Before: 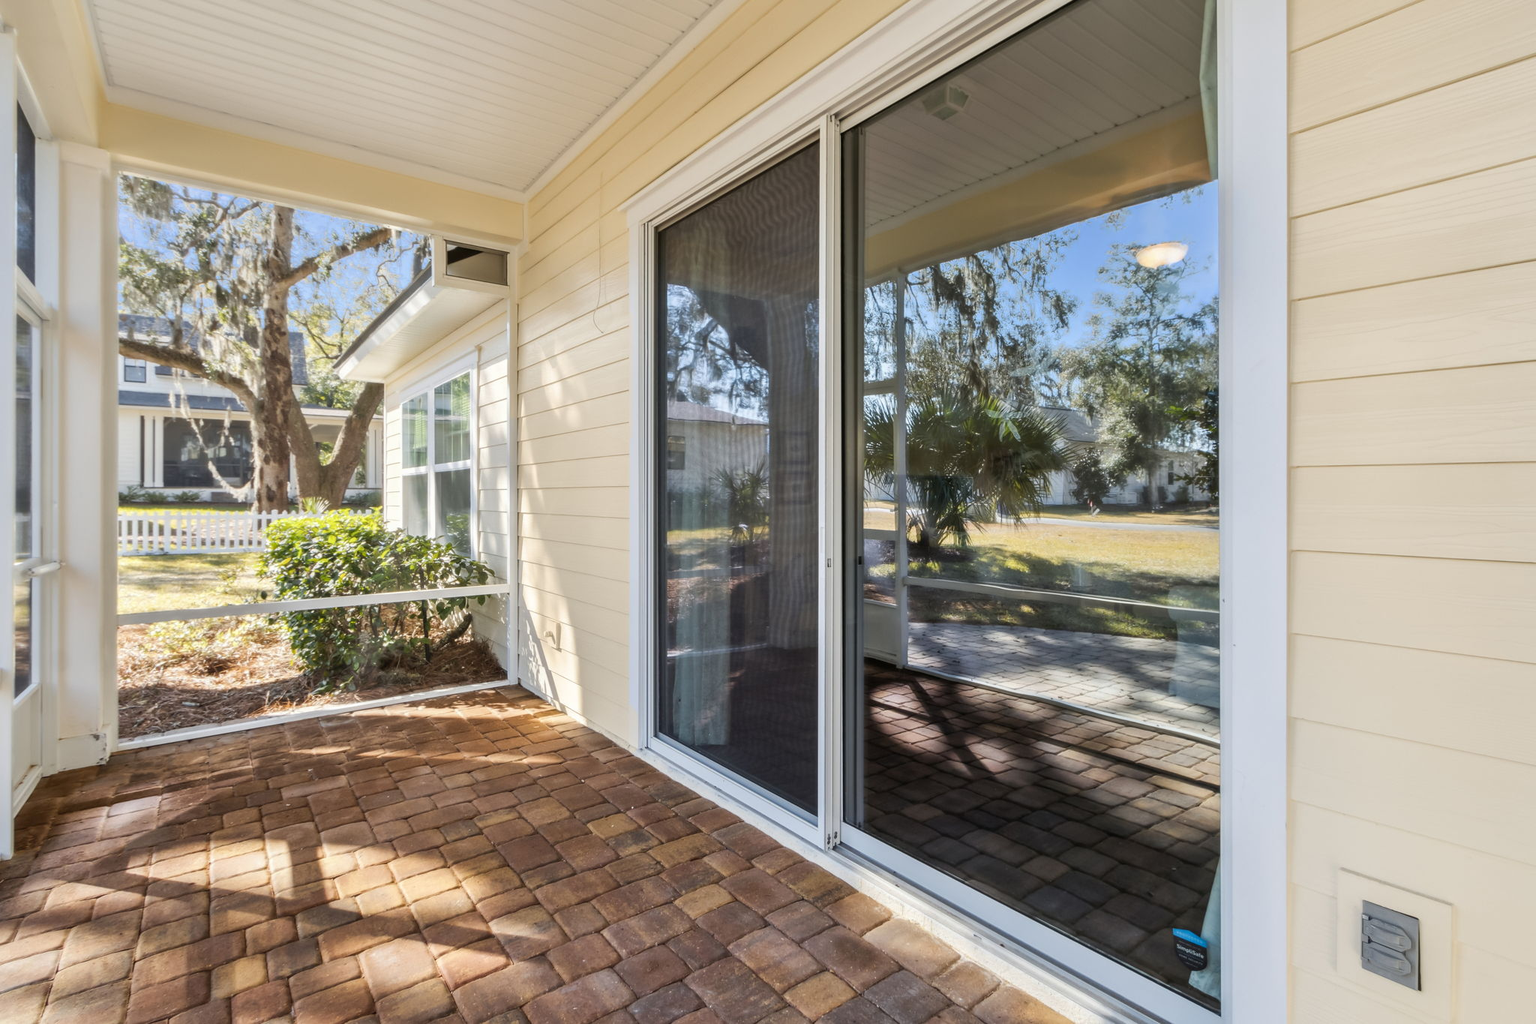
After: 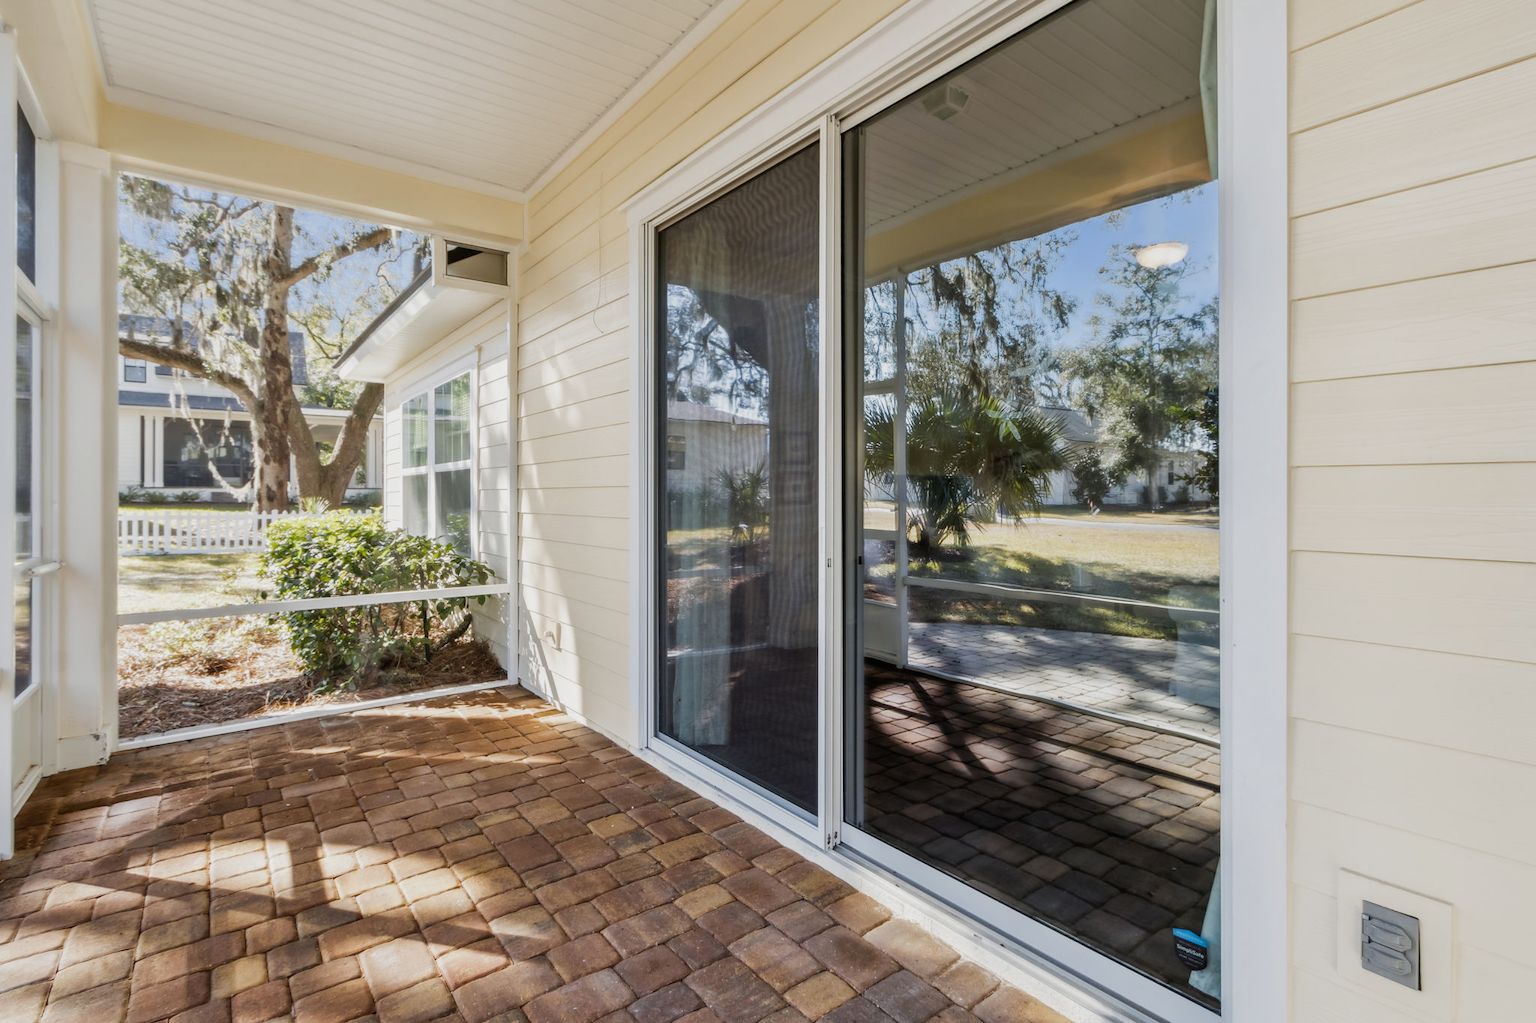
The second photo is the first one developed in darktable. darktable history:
filmic rgb: black relative exposure -11.33 EV, white relative exposure 3.25 EV, hardness 6.84, preserve chrominance no, color science v4 (2020), contrast in shadows soft
